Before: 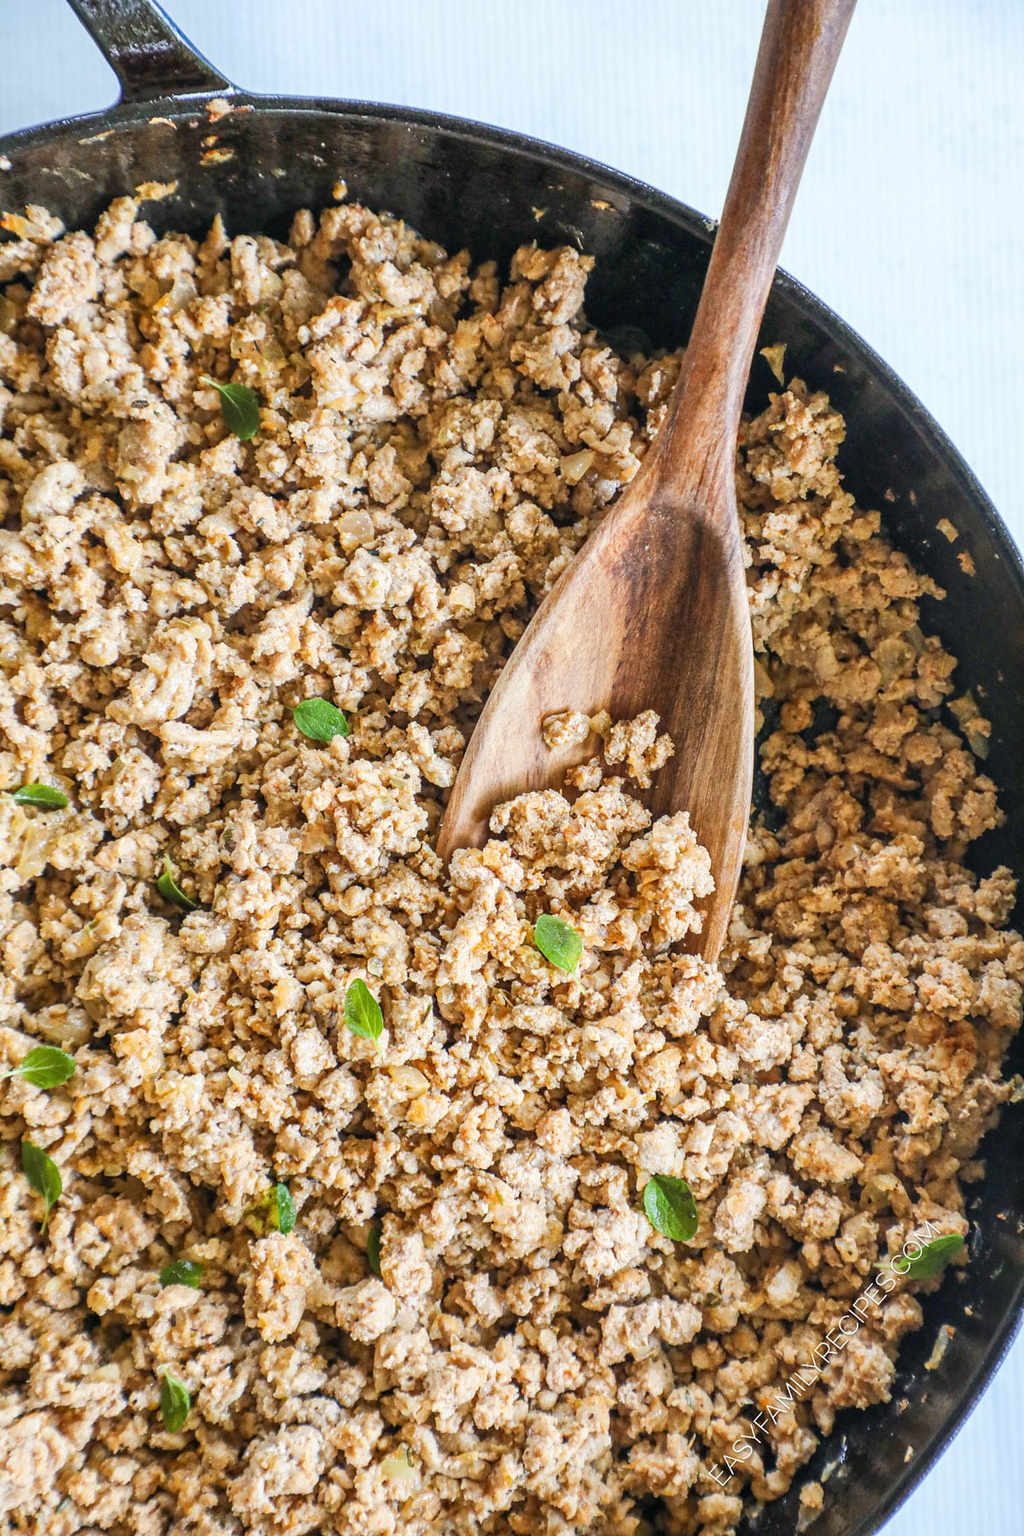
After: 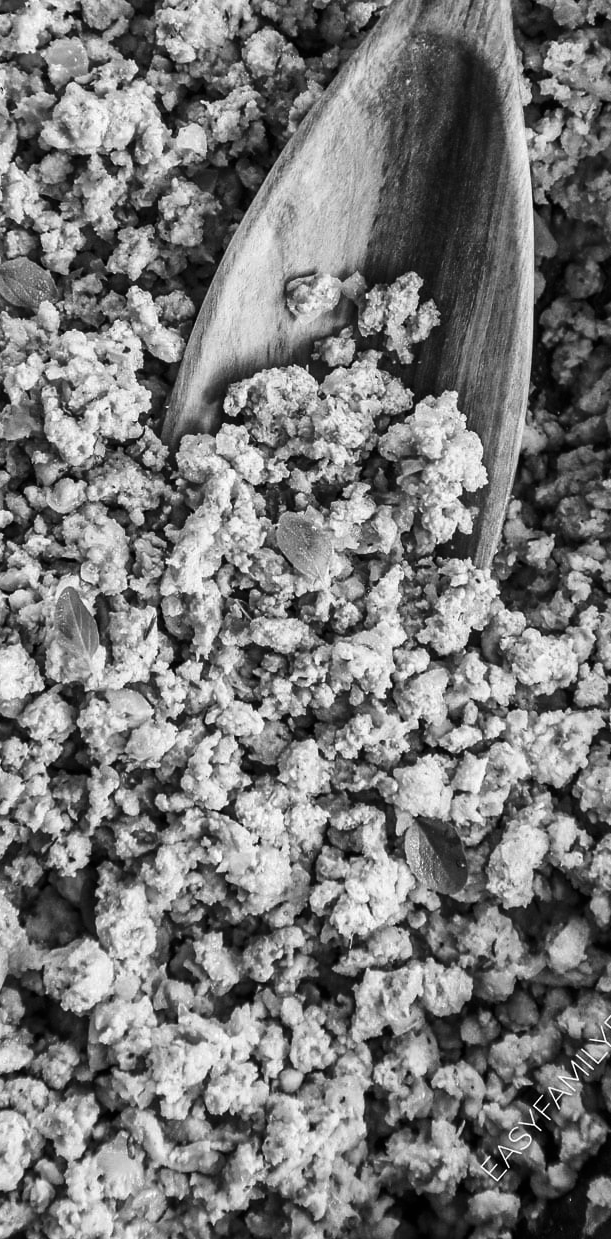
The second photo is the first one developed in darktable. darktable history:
contrast brightness saturation: contrast 0.1, brightness -0.26, saturation 0.14
crop and rotate: left 29.237%, top 31.152%, right 19.807%
shadows and highlights: shadows 20.91, highlights -82.73, soften with gaussian
monochrome: on, module defaults
